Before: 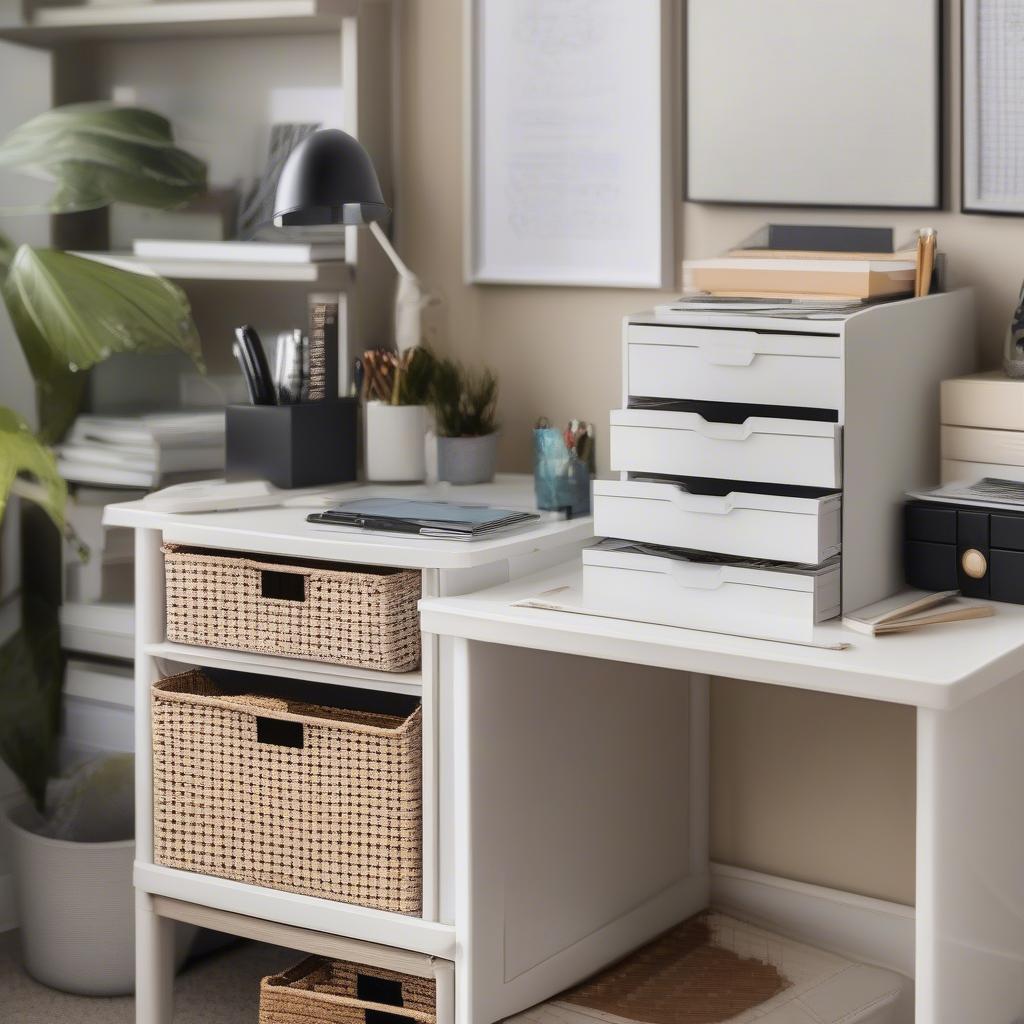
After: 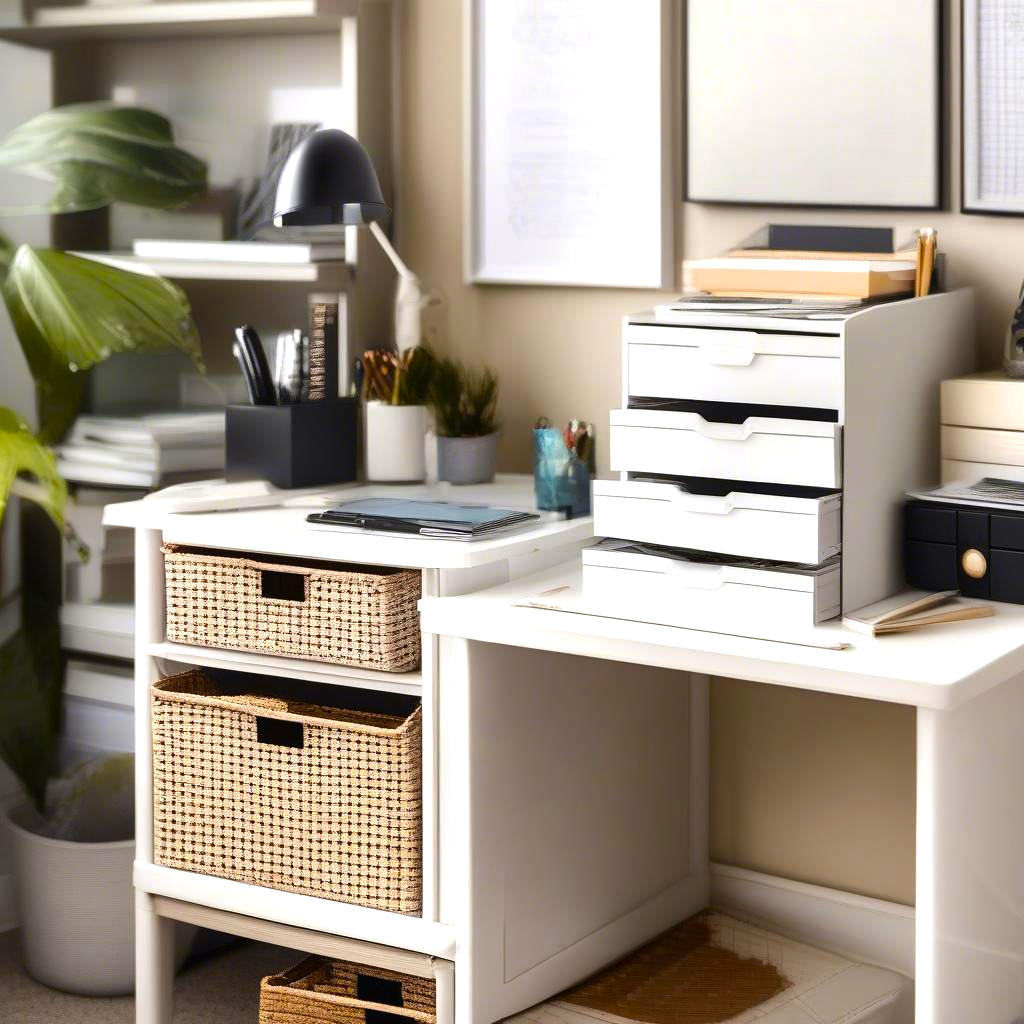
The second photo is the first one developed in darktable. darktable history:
color balance rgb: power › hue 213.32°, linear chroma grading › shadows -8.333%, linear chroma grading › global chroma 9.75%, perceptual saturation grading › global saturation 20%, perceptual saturation grading › highlights -25.444%, perceptual saturation grading › shadows 50.05%, perceptual brilliance grading › highlights 20.431%, perceptual brilliance grading › mid-tones 19.035%, perceptual brilliance grading › shadows -20.752%, global vibrance 20%
